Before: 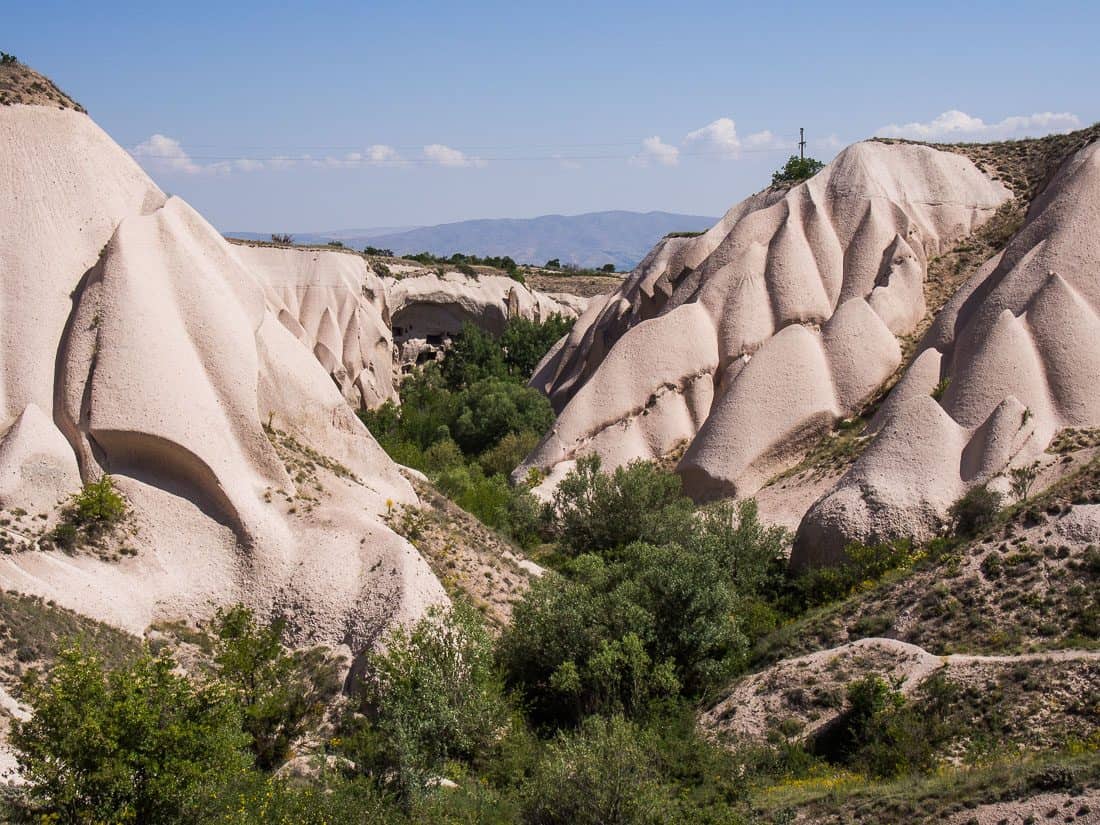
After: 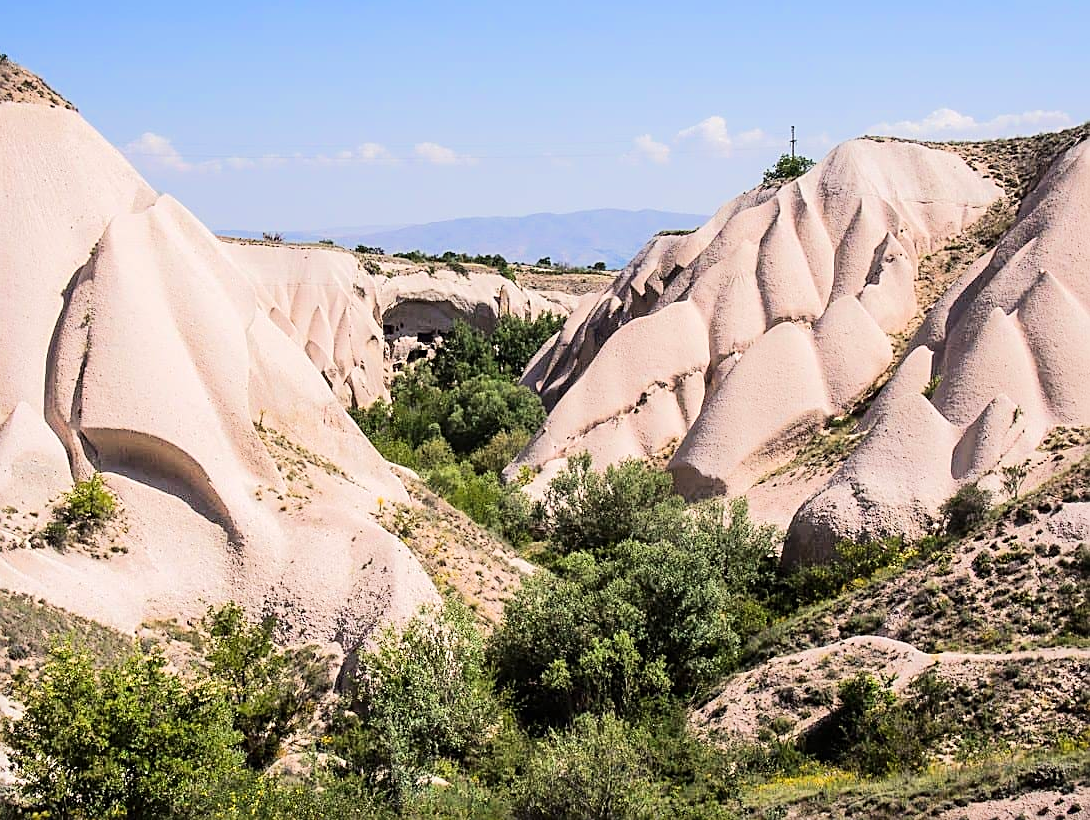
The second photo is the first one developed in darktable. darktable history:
crop and rotate: left 0.832%, top 0.253%, bottom 0.253%
sharpen: on, module defaults
tone equalizer: -7 EV 0.154 EV, -6 EV 0.626 EV, -5 EV 1.13 EV, -4 EV 1.29 EV, -3 EV 1.16 EV, -2 EV 0.6 EV, -1 EV 0.152 EV, edges refinement/feathering 500, mask exposure compensation -1.57 EV, preserve details no
